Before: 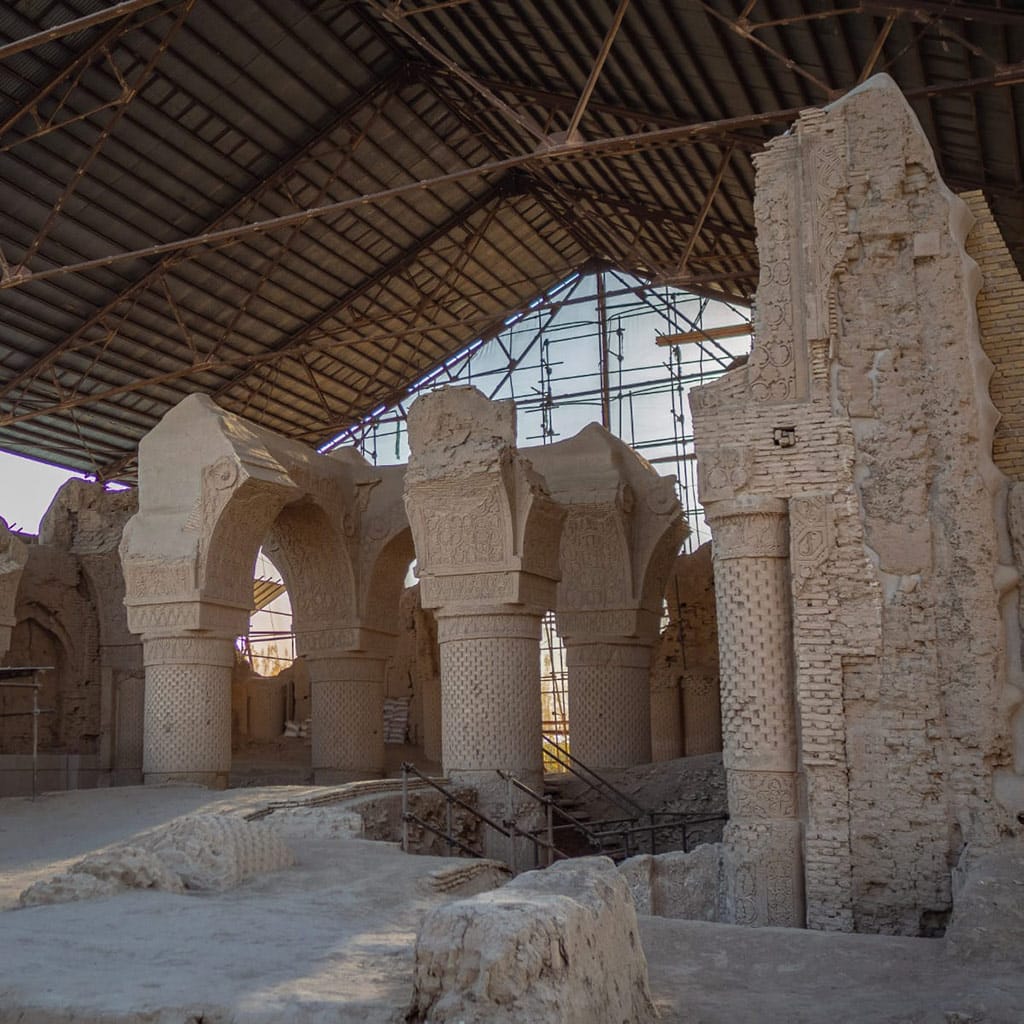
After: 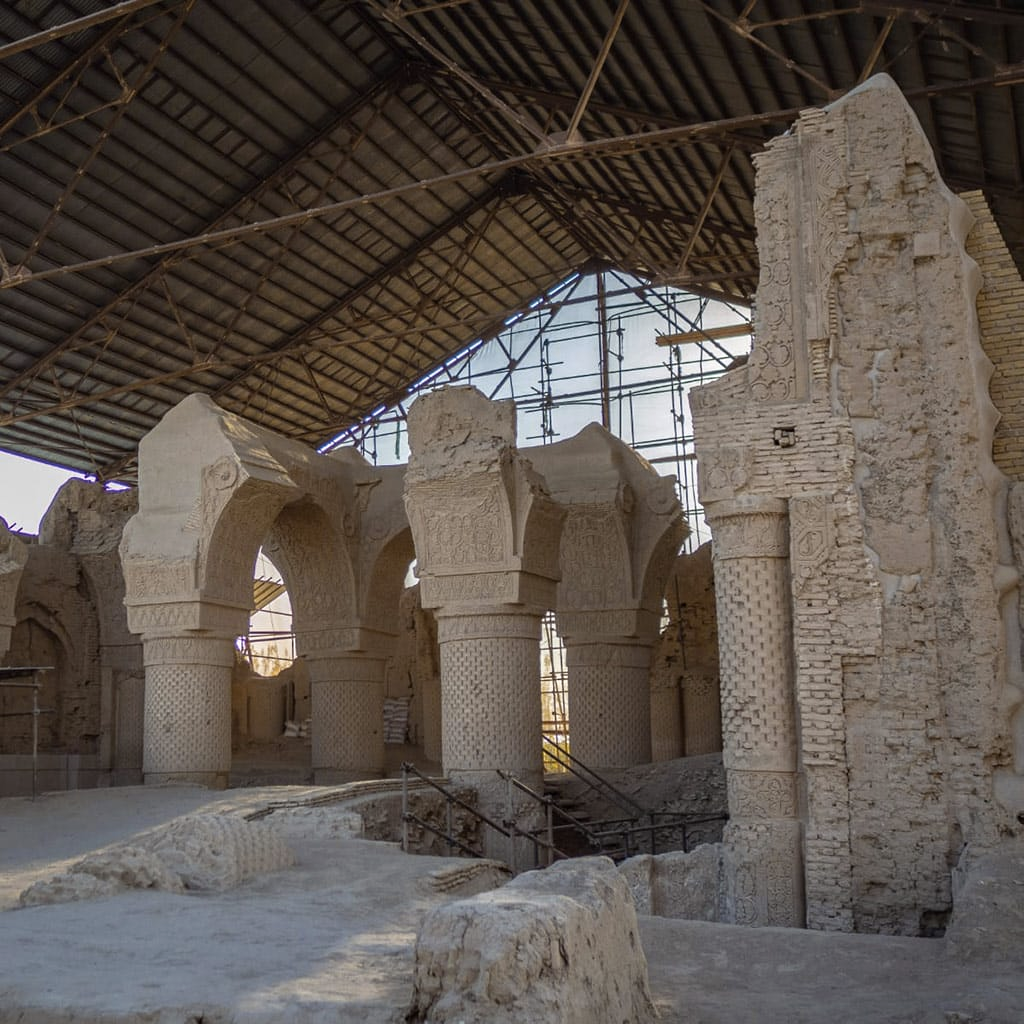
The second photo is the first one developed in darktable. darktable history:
color contrast: green-magenta contrast 0.8, blue-yellow contrast 1.1, unbound 0
shadows and highlights: shadows -12.5, white point adjustment 4, highlights 28.33
color zones: curves: ch0 [(0, 0.5) (0.143, 0.52) (0.286, 0.5) (0.429, 0.5) (0.571, 0.5) (0.714, 0.5) (0.857, 0.5) (1, 0.5)]; ch1 [(0, 0.489) (0.155, 0.45) (0.286, 0.466) (0.429, 0.5) (0.571, 0.5) (0.714, 0.5) (0.857, 0.5) (1, 0.489)]
